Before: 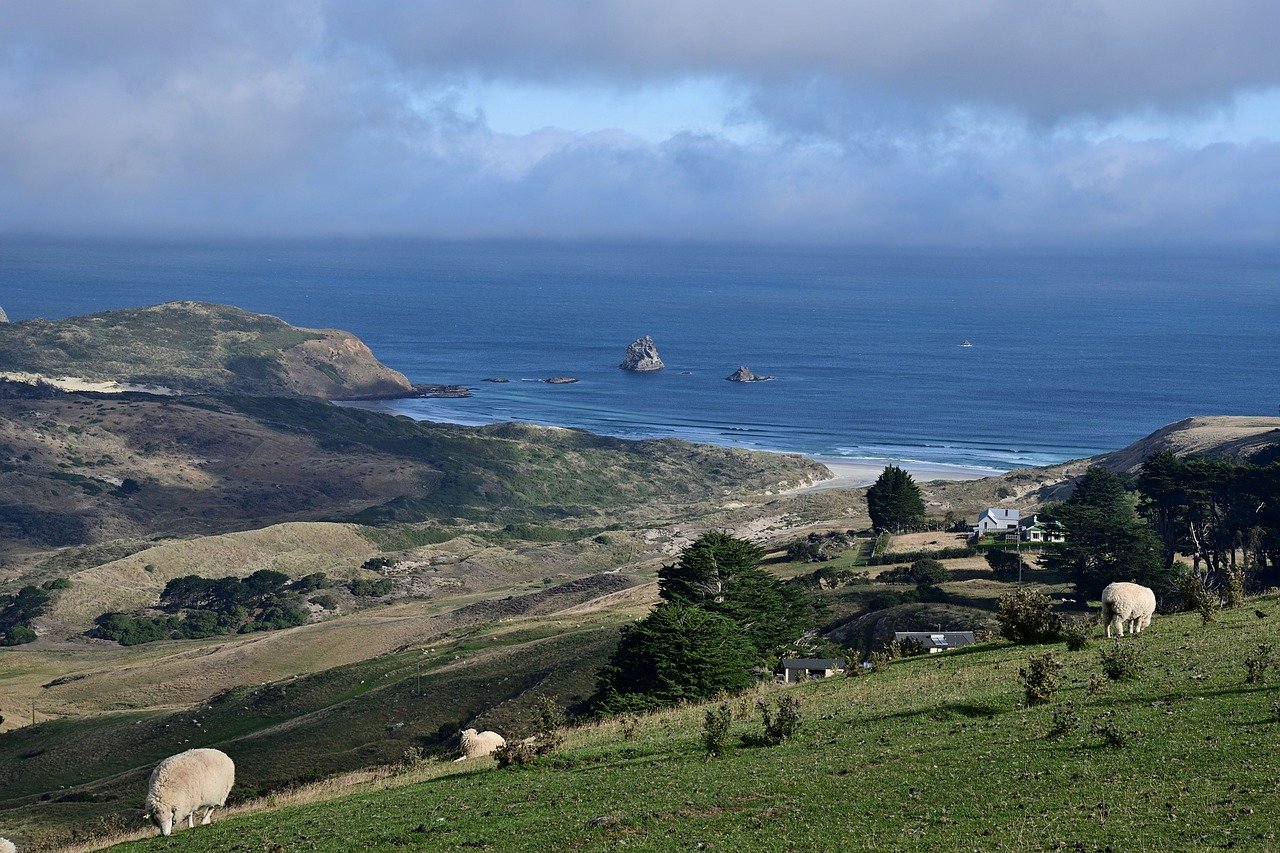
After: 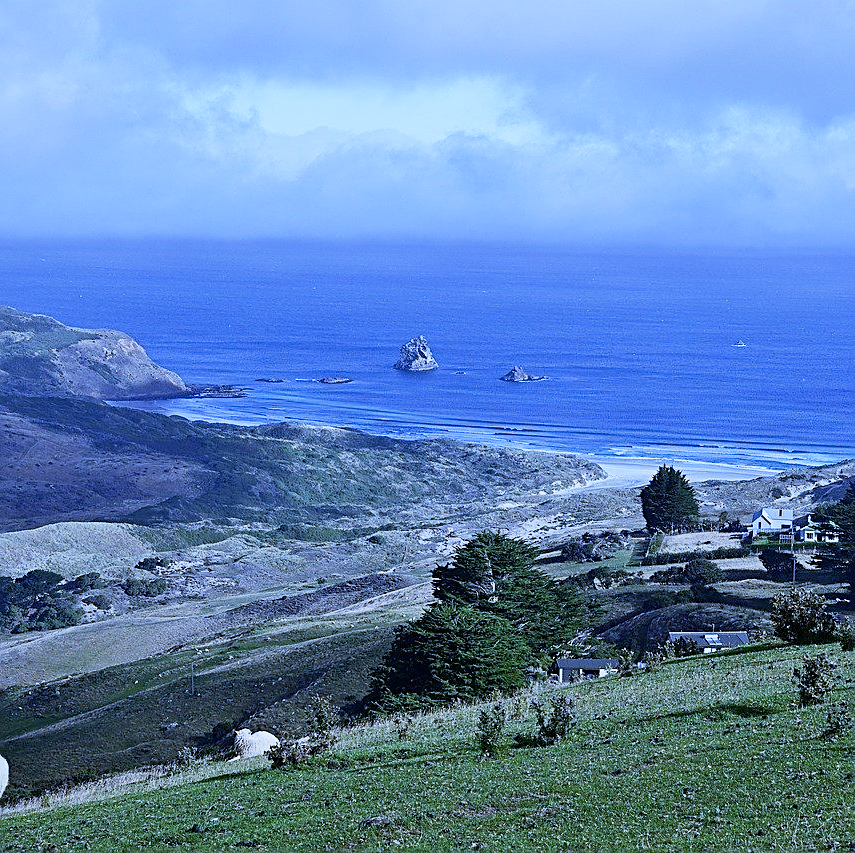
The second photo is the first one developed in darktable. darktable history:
base curve: curves: ch0 [(0, 0) (0.088, 0.125) (0.176, 0.251) (0.354, 0.501) (0.613, 0.749) (1, 0.877)], preserve colors none
crop and rotate: left 17.732%, right 15.423%
white balance: red 0.766, blue 1.537
sharpen: on, module defaults
